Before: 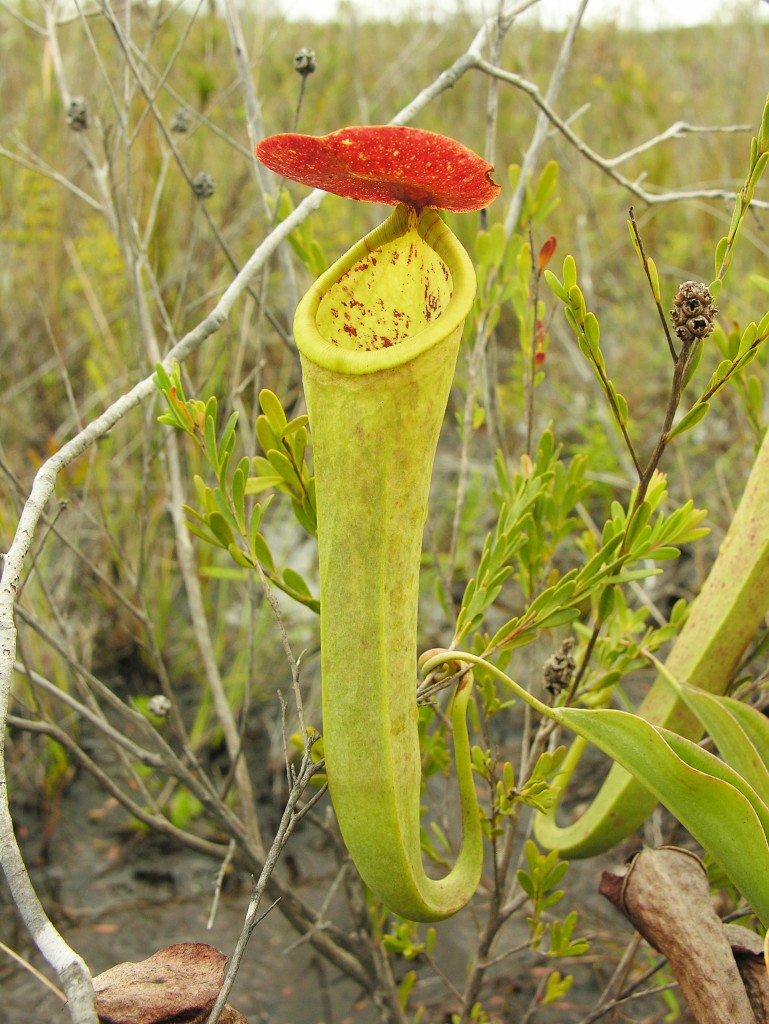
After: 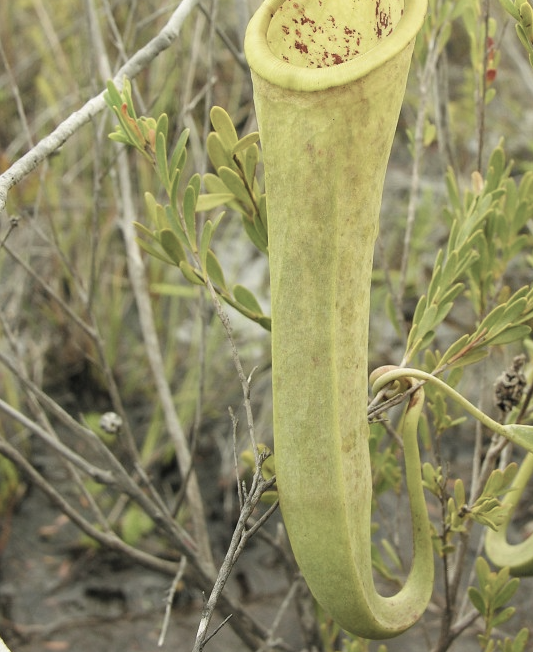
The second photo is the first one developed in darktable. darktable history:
color correction: saturation 0.57
crop: left 6.488%, top 27.668%, right 24.183%, bottom 8.656%
